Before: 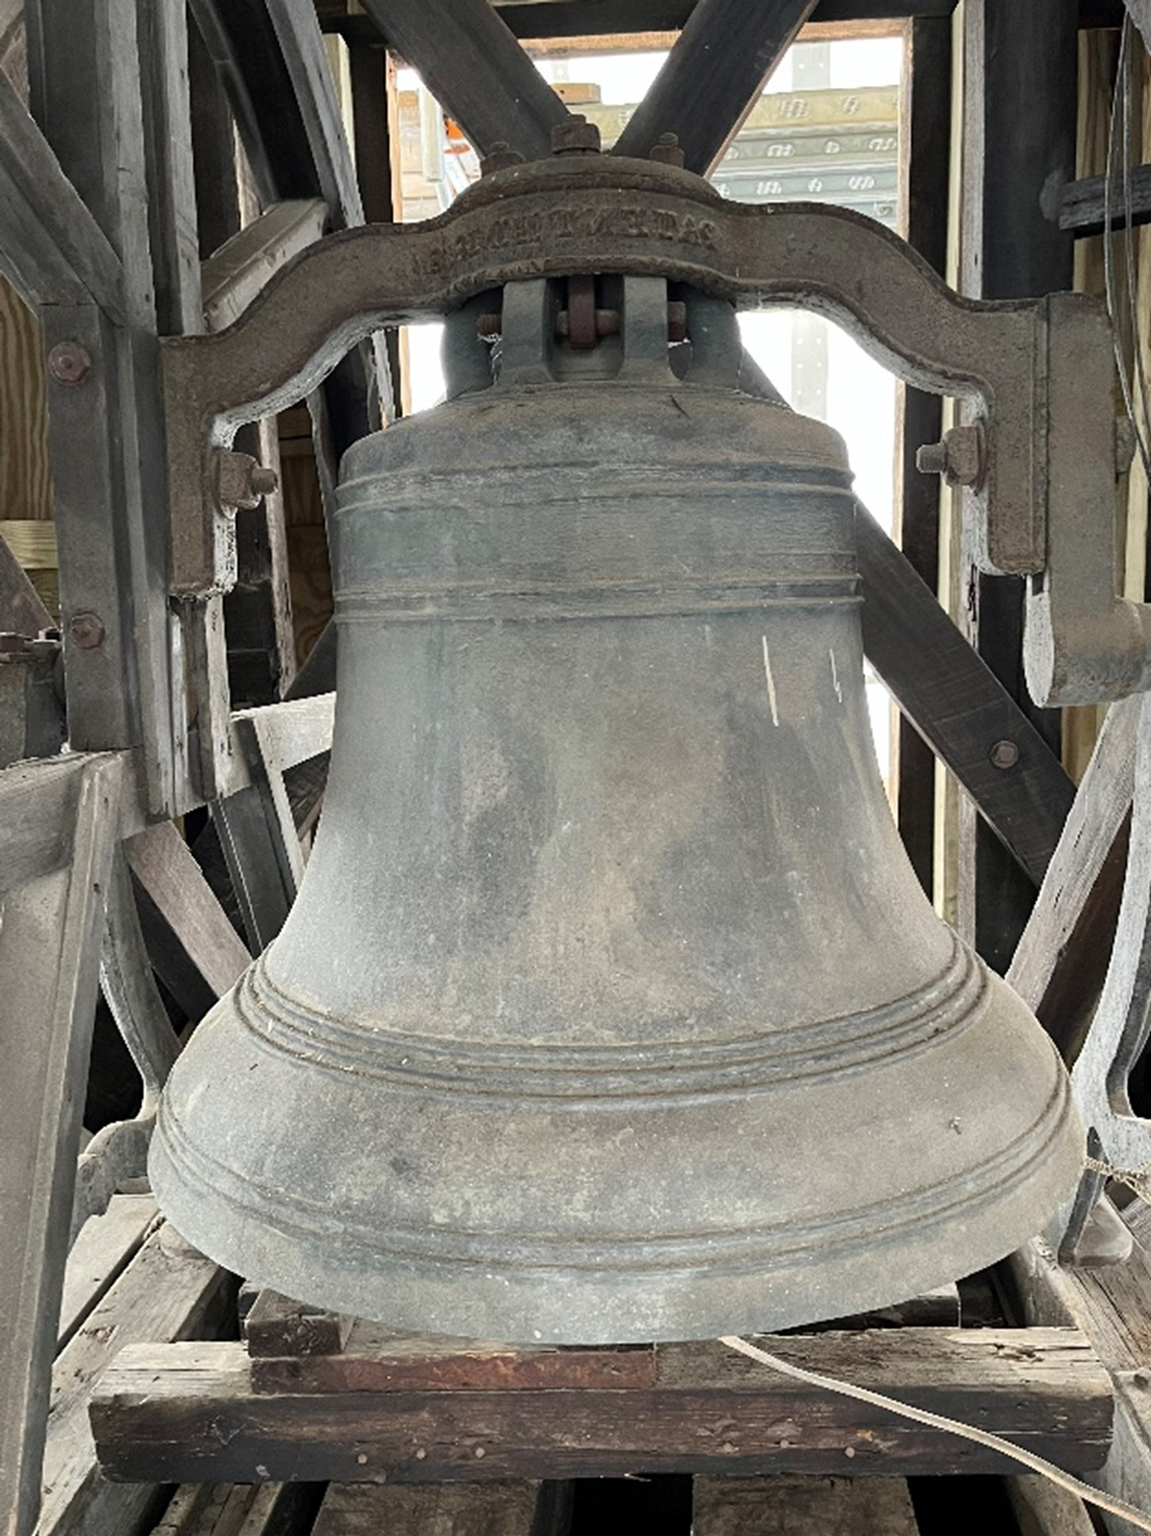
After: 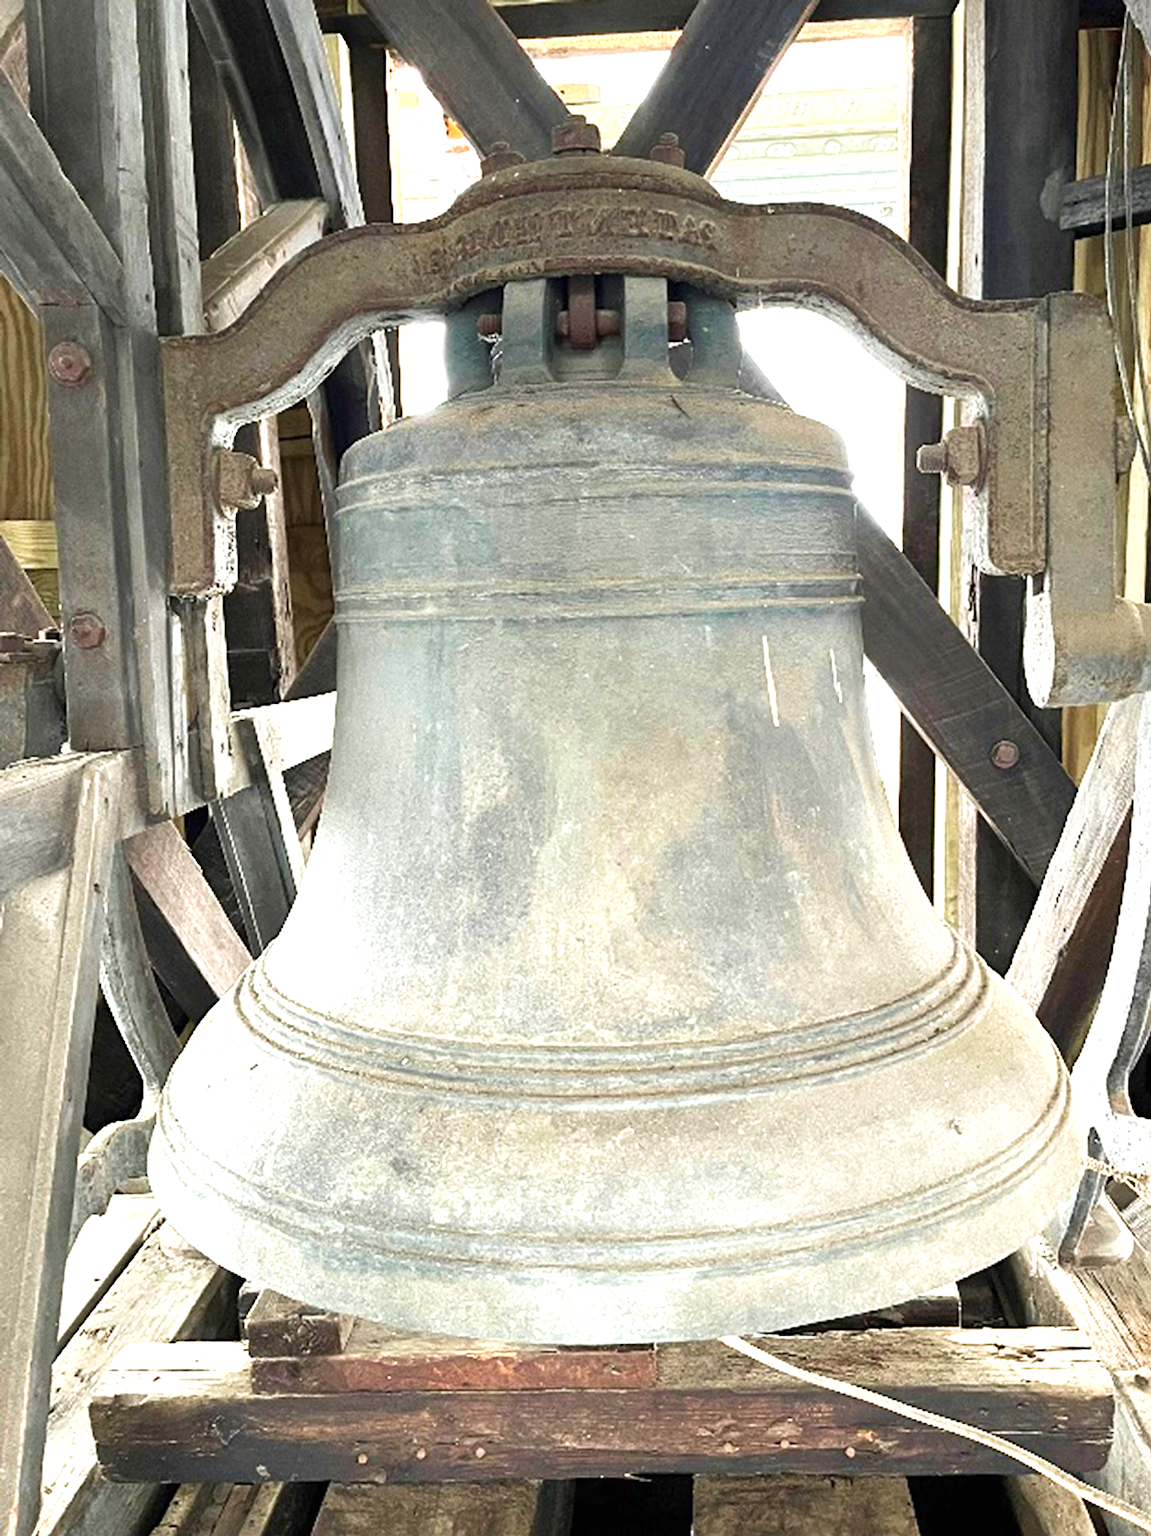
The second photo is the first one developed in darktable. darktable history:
velvia: strength 50%
exposure: black level correction 0, exposure 1.1 EV, compensate exposure bias true, compensate highlight preservation false
sharpen: amount 0.2
